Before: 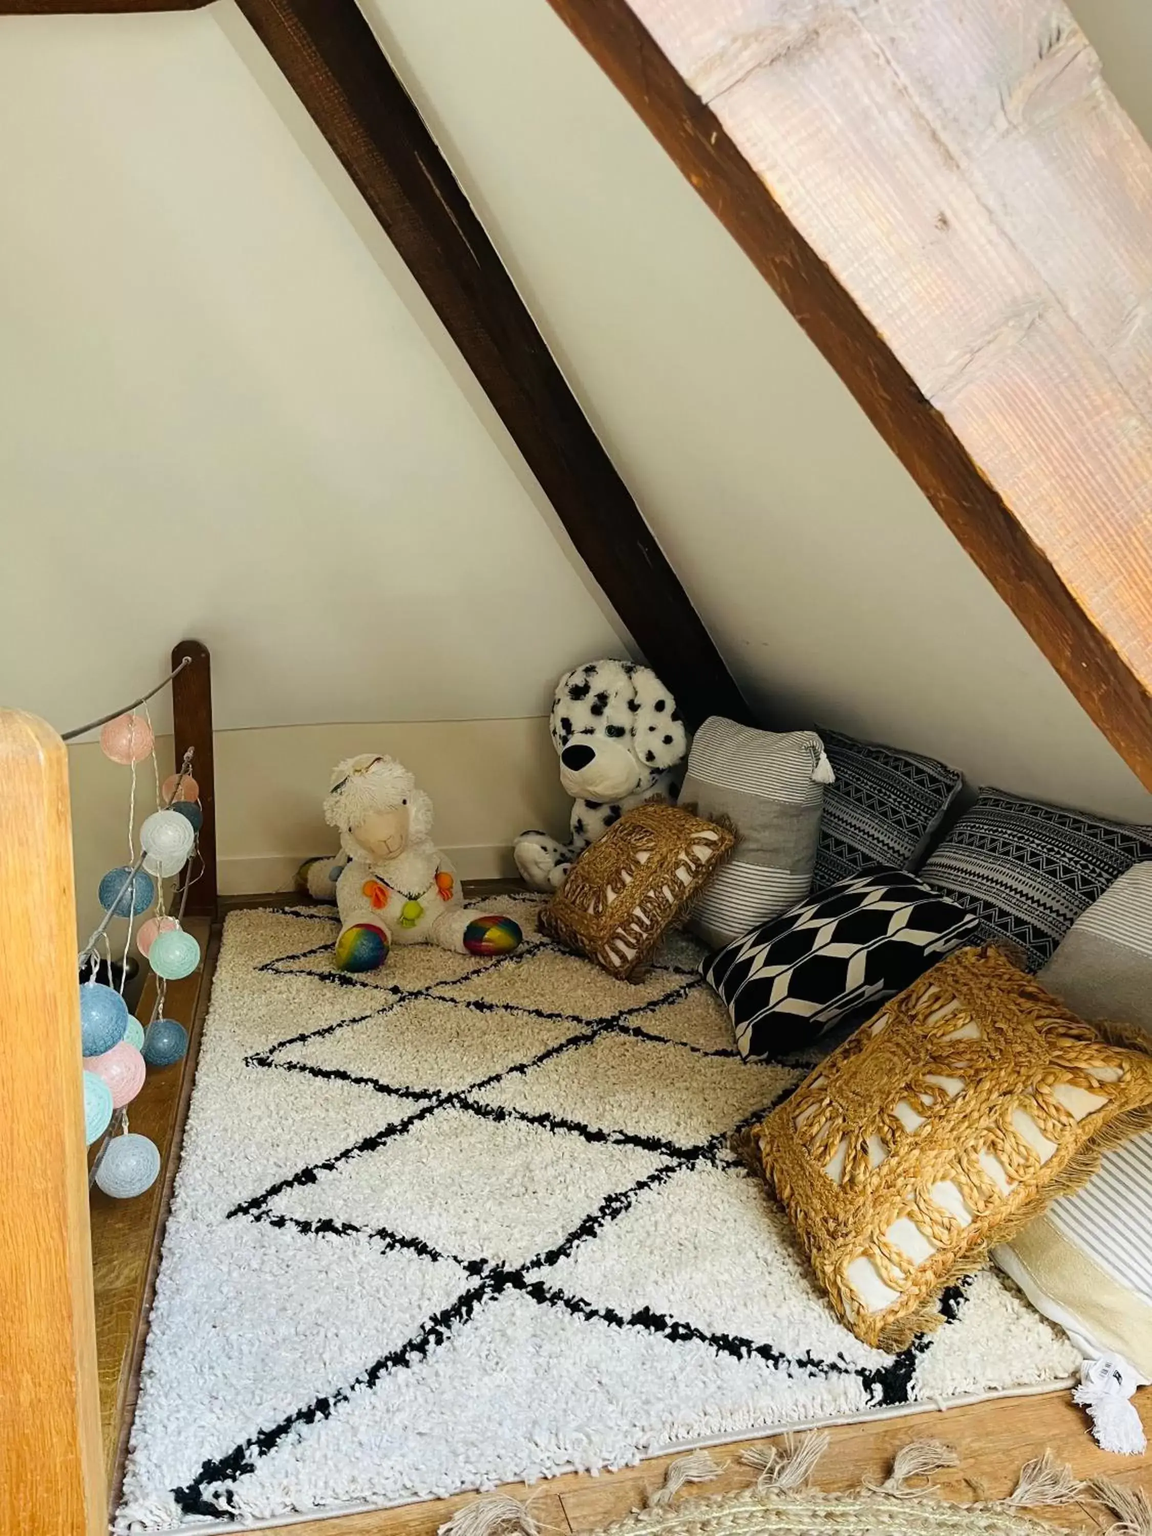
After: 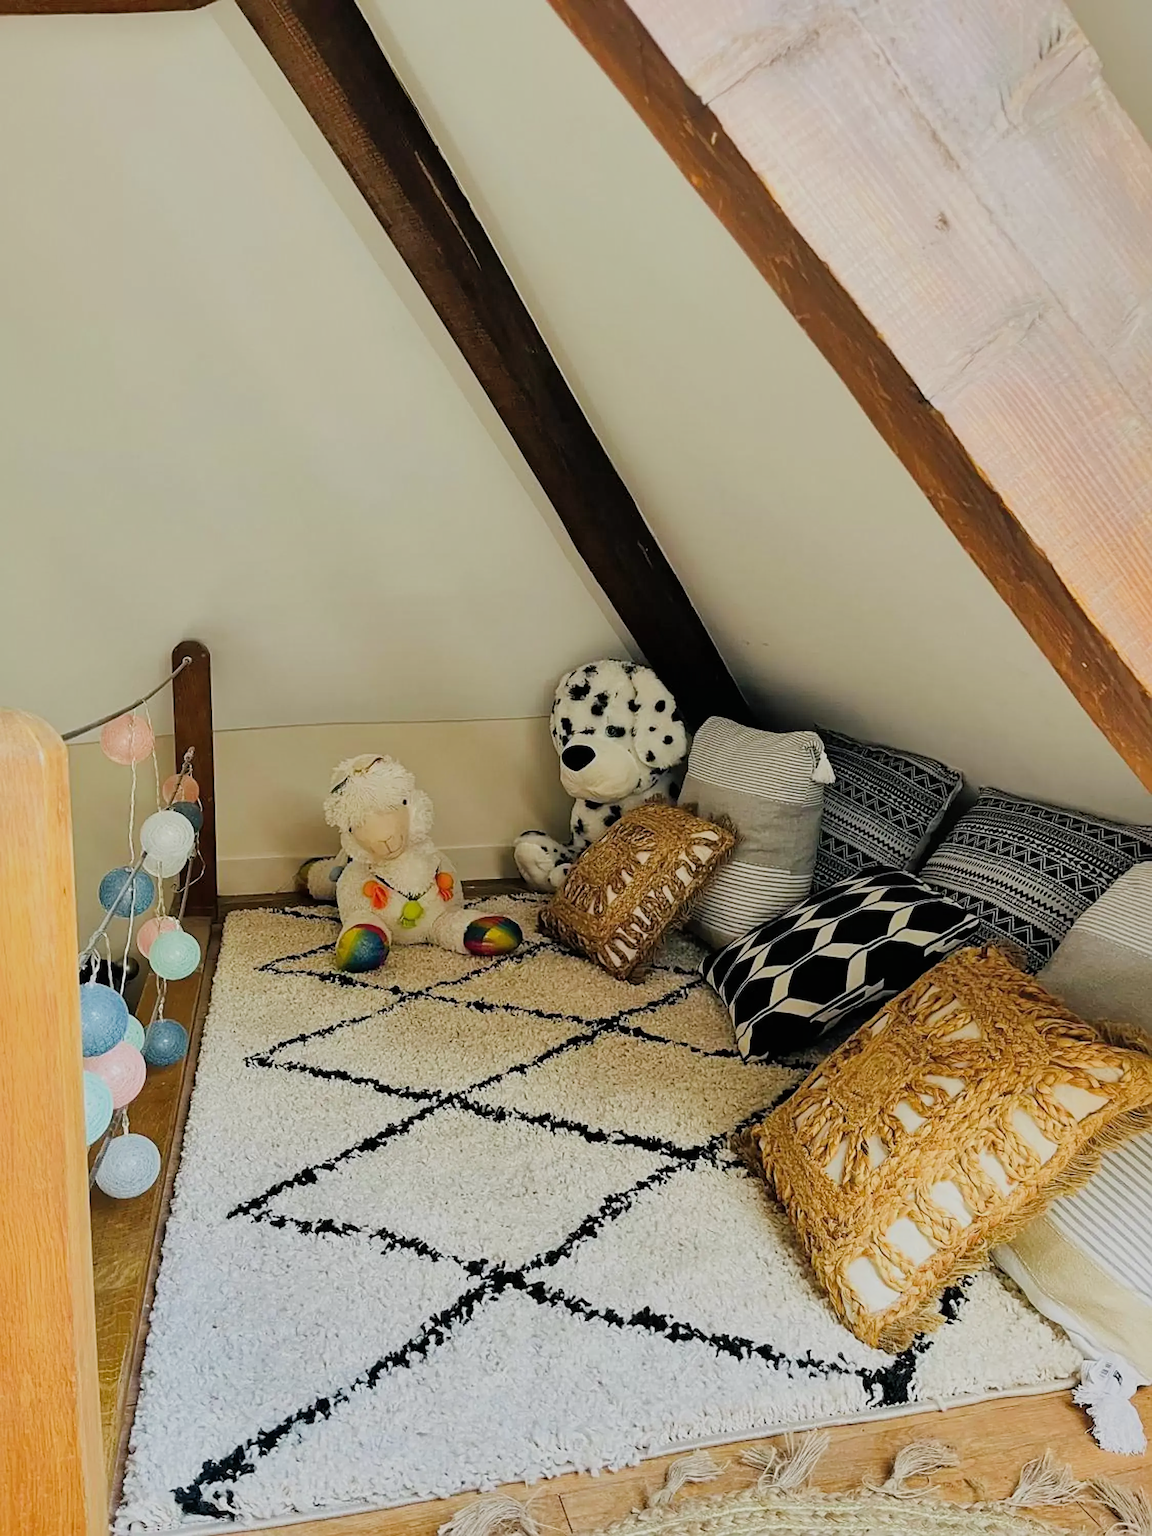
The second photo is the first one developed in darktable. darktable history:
filmic rgb: black relative exposure -16 EV, white relative exposure 6.87 EV, hardness 4.67
sharpen: on, module defaults
shadows and highlights: on, module defaults
tone equalizer: mask exposure compensation -0.487 EV
exposure: black level correction 0, exposure 0.5 EV, compensate exposure bias true, compensate highlight preservation false
